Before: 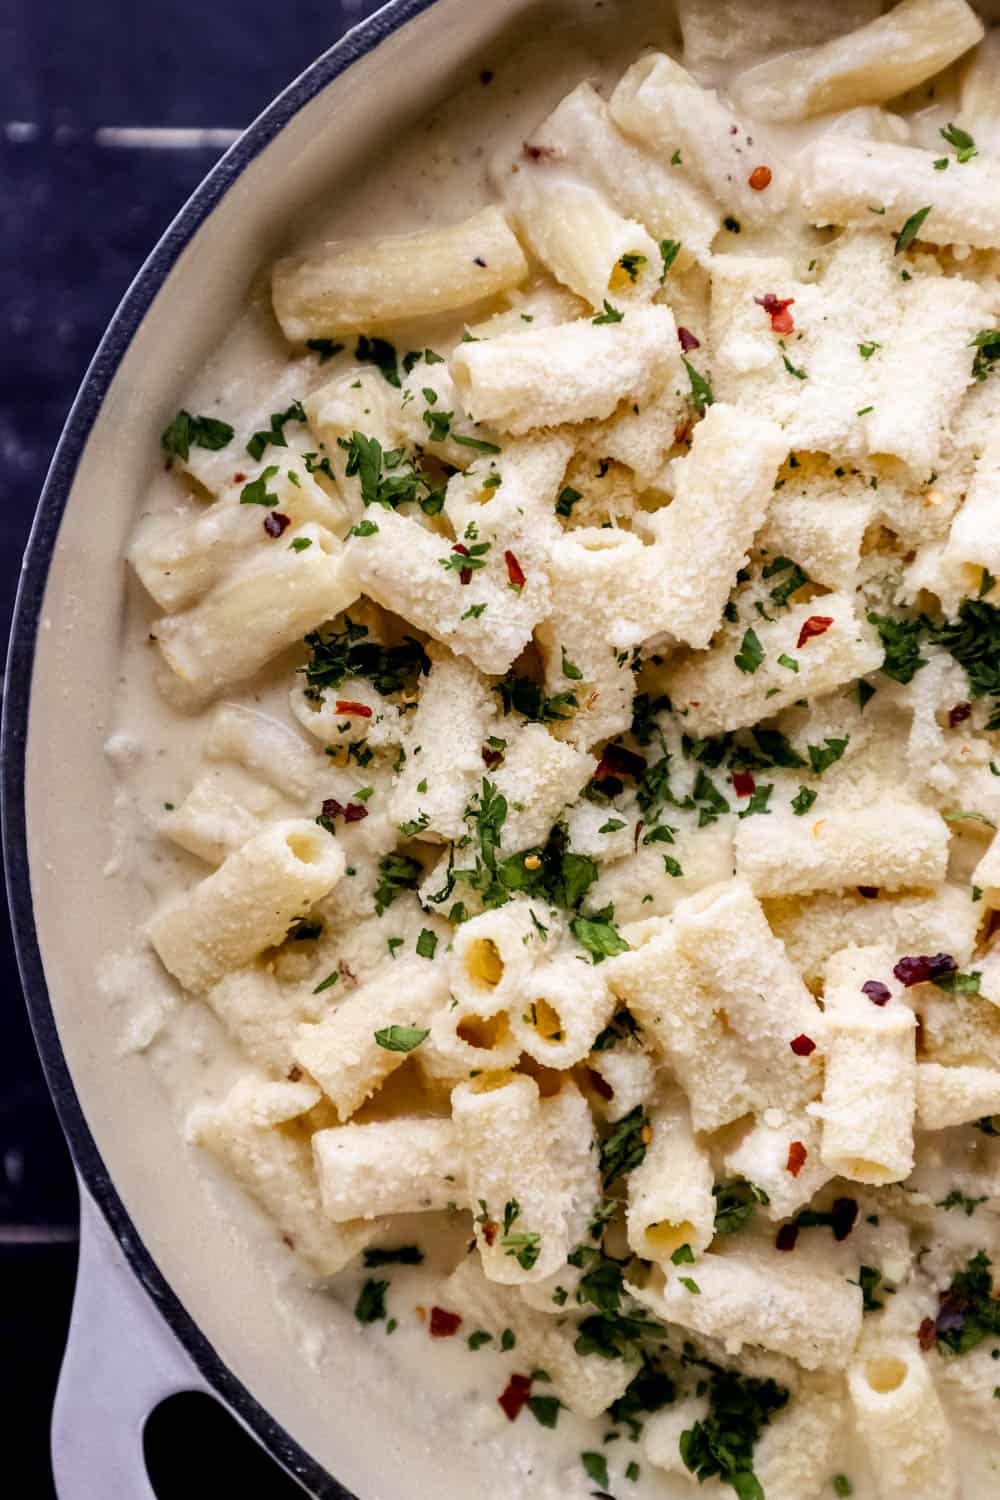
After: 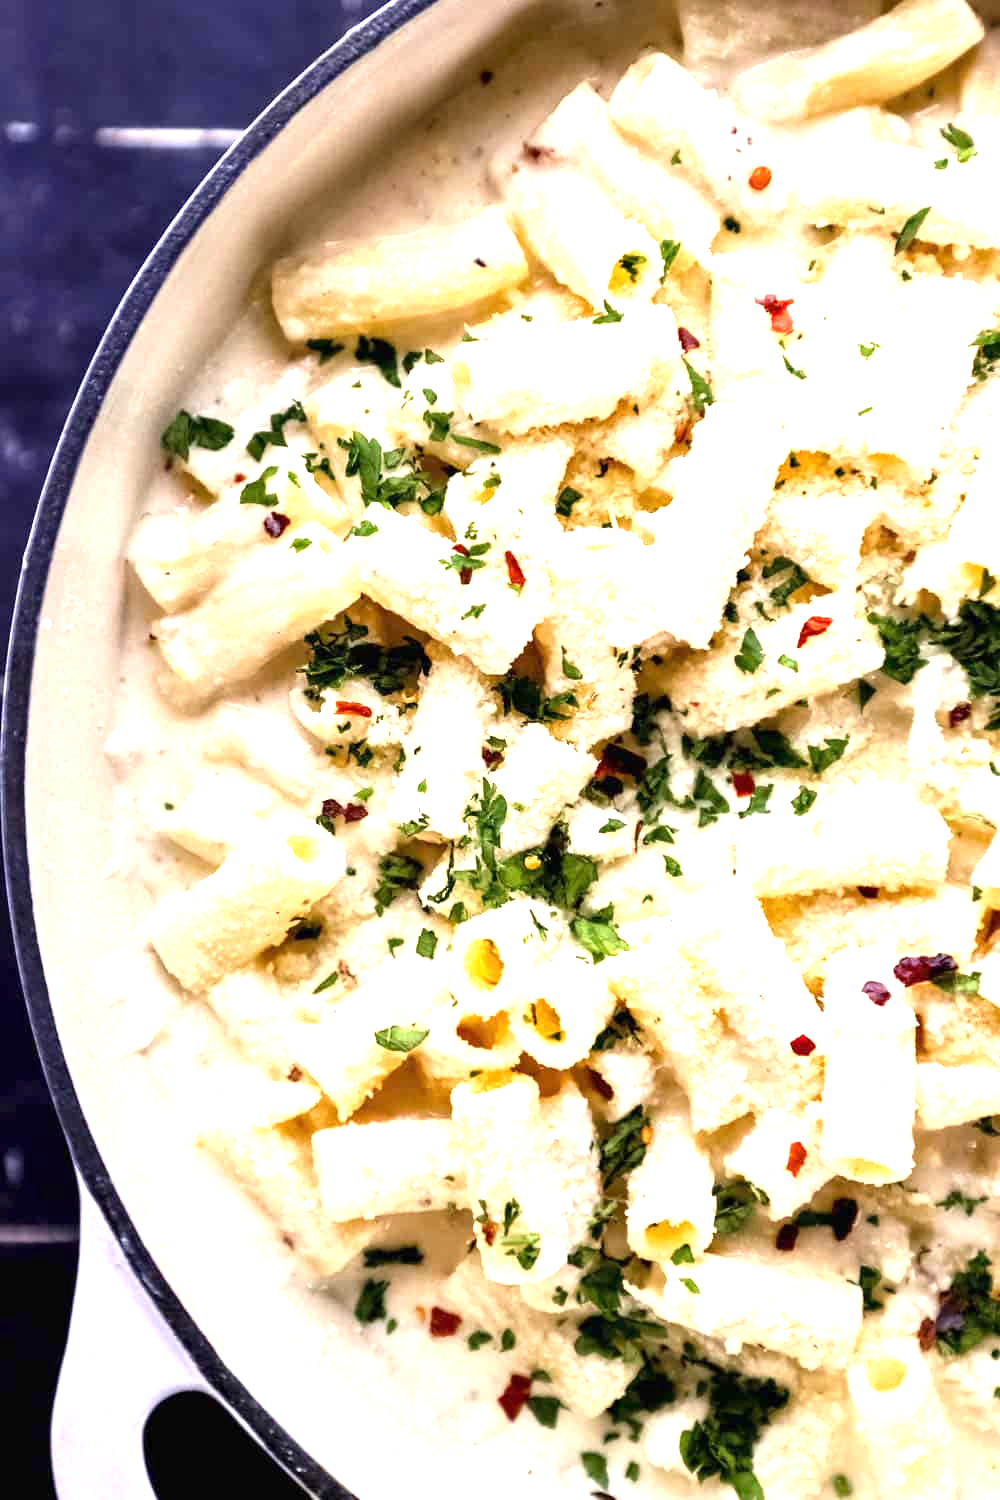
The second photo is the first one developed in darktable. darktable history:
exposure: black level correction 0, exposure 1.368 EV, compensate exposure bias true, compensate highlight preservation false
